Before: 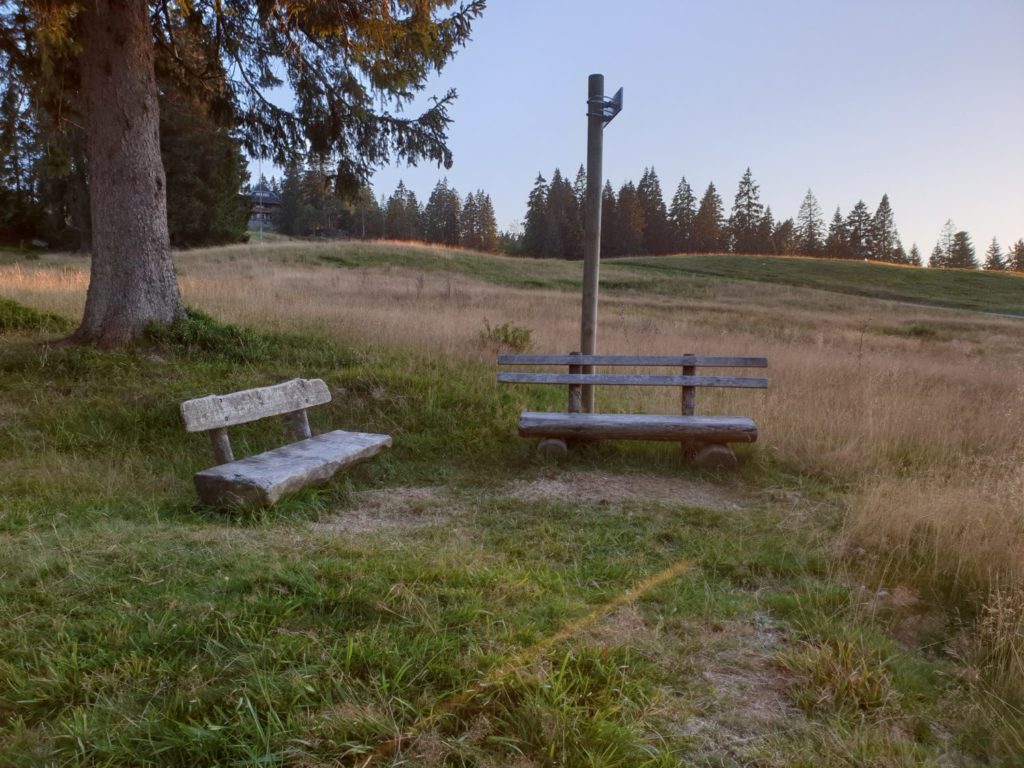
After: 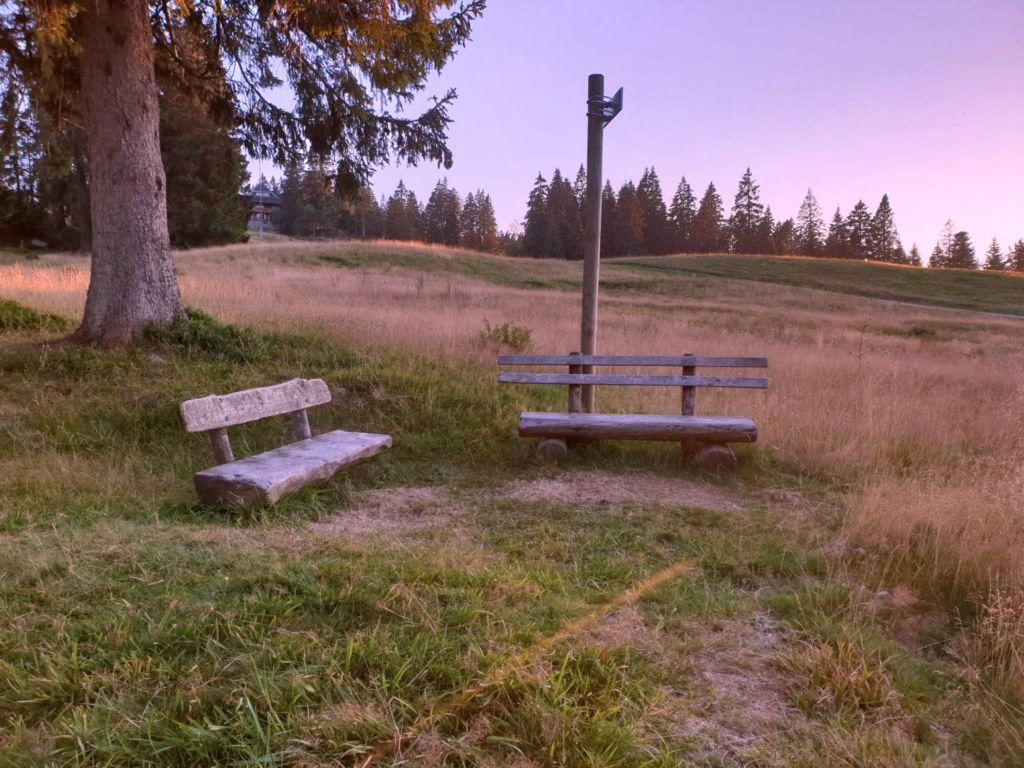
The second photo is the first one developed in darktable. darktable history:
white balance: red 1.188, blue 1.11
shadows and highlights: soften with gaussian
